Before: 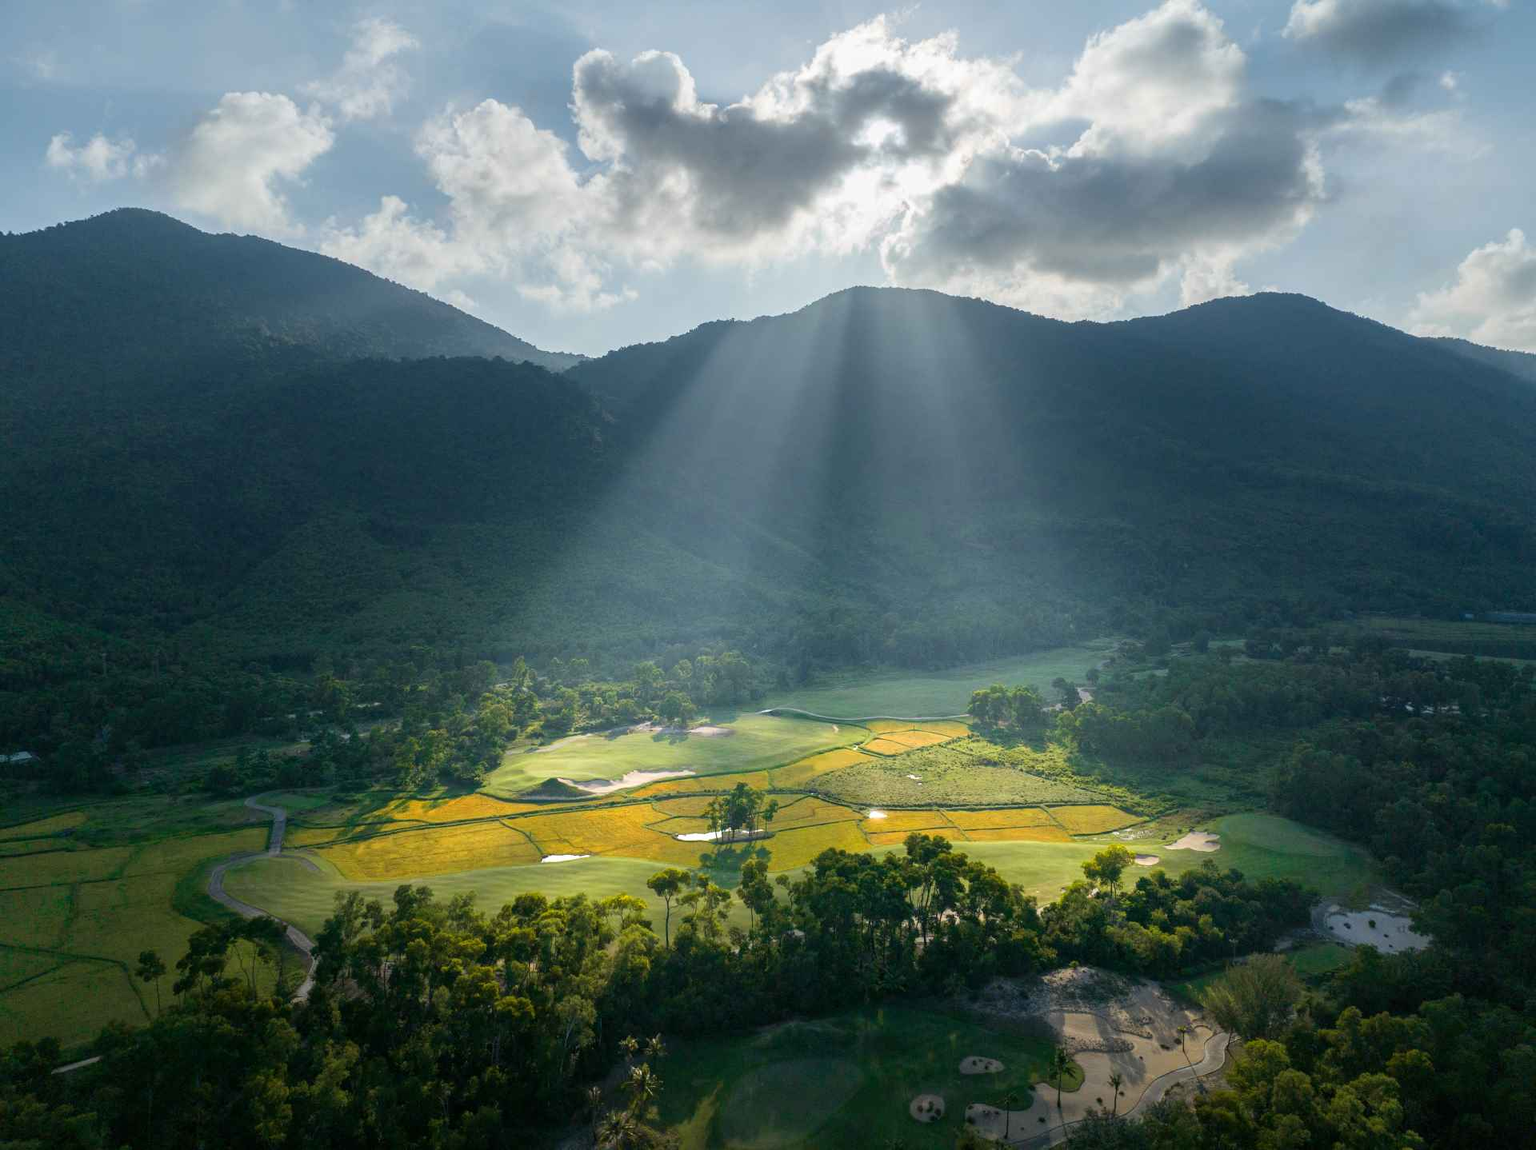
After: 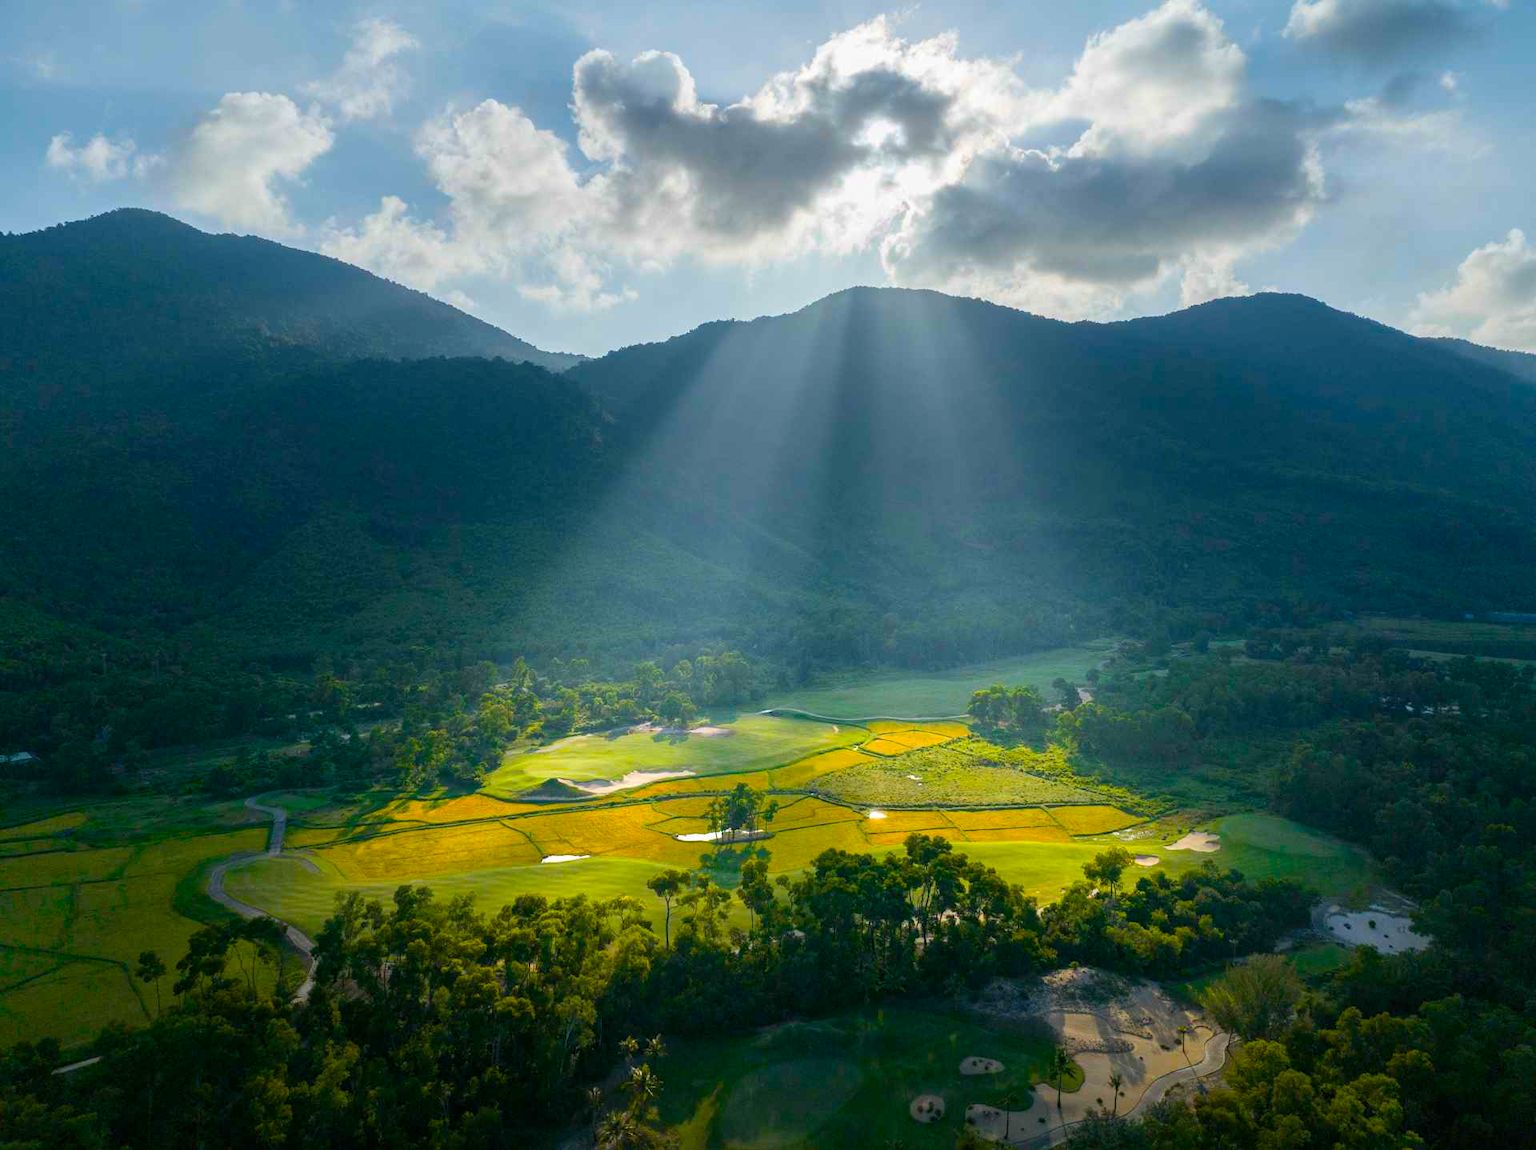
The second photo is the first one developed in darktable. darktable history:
color balance rgb: power › hue 73.59°, linear chroma grading › global chroma 15.308%, perceptual saturation grading › global saturation 30.087%
